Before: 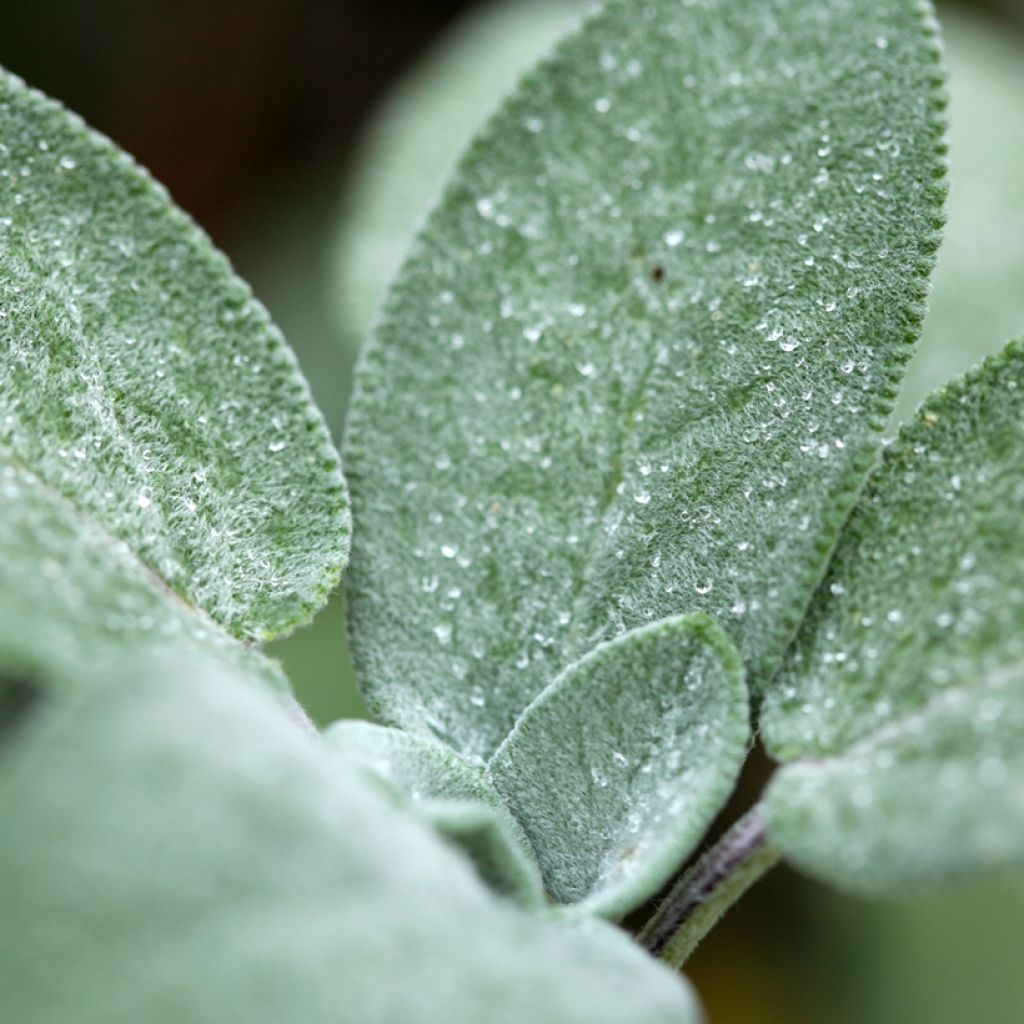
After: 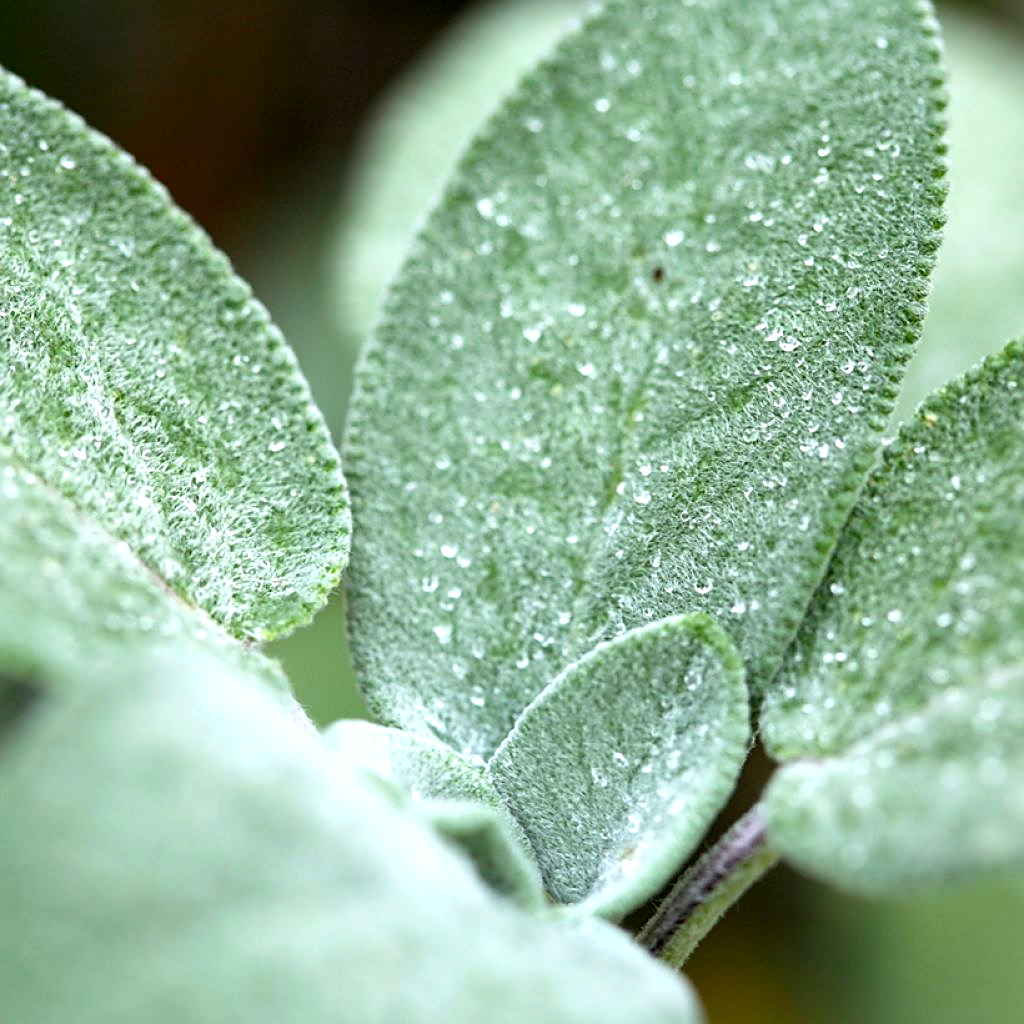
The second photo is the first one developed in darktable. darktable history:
exposure: black level correction 0.001, exposure 0.499 EV, compensate exposure bias true, compensate highlight preservation false
contrast brightness saturation: contrast 0.038, saturation 0.156
sharpen: on, module defaults
